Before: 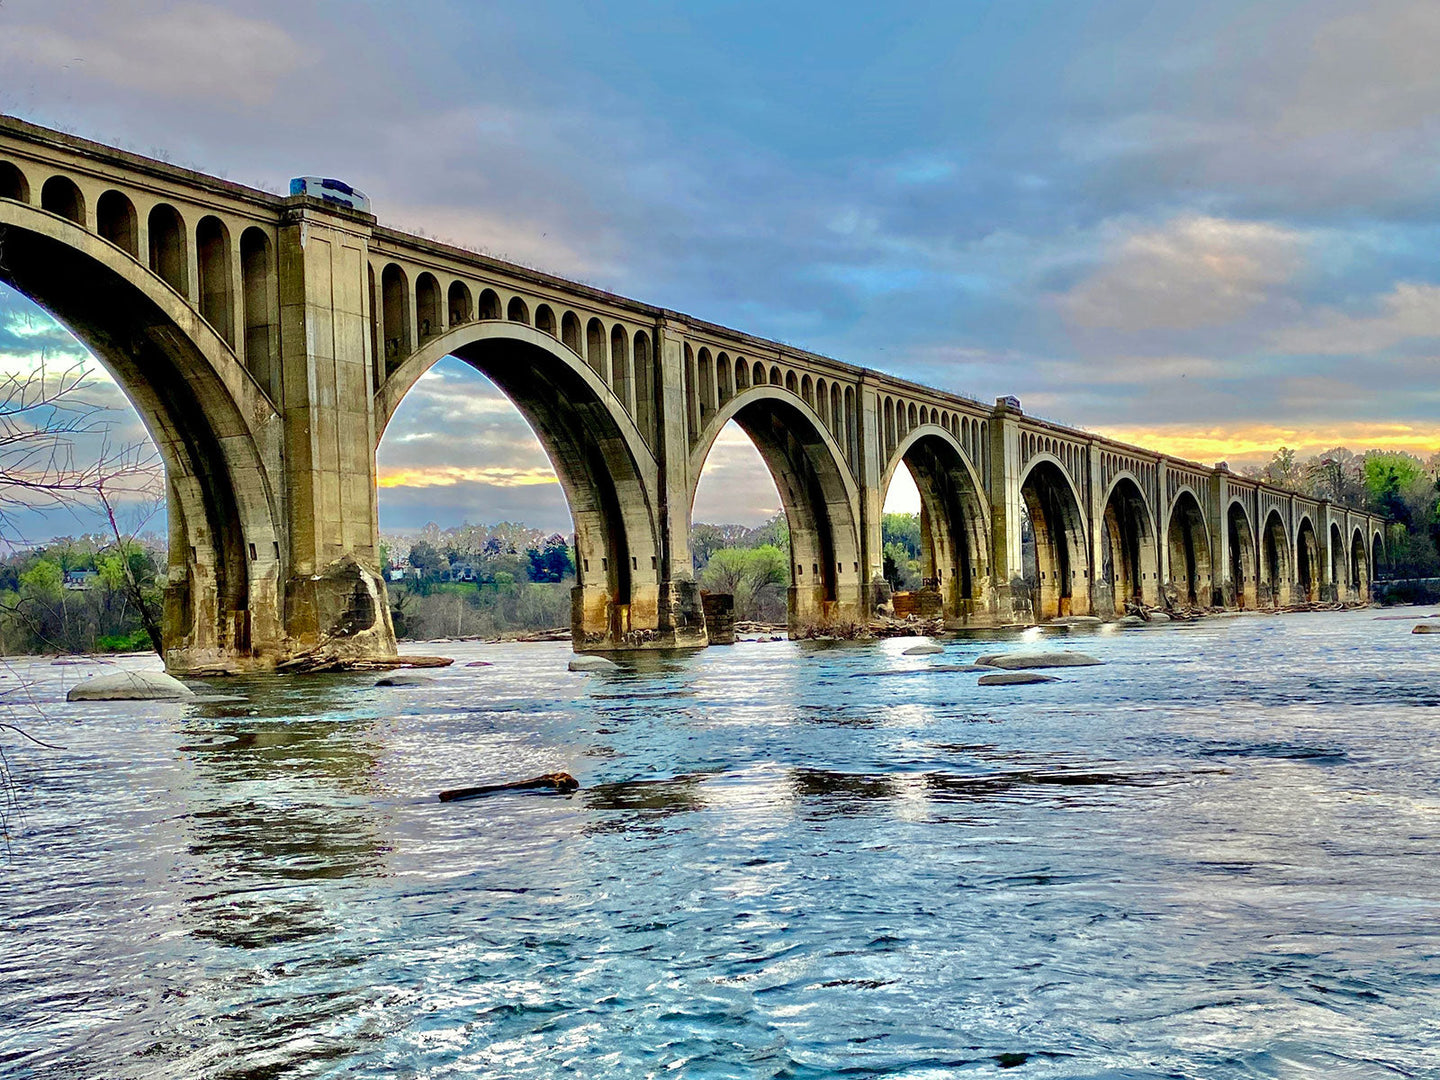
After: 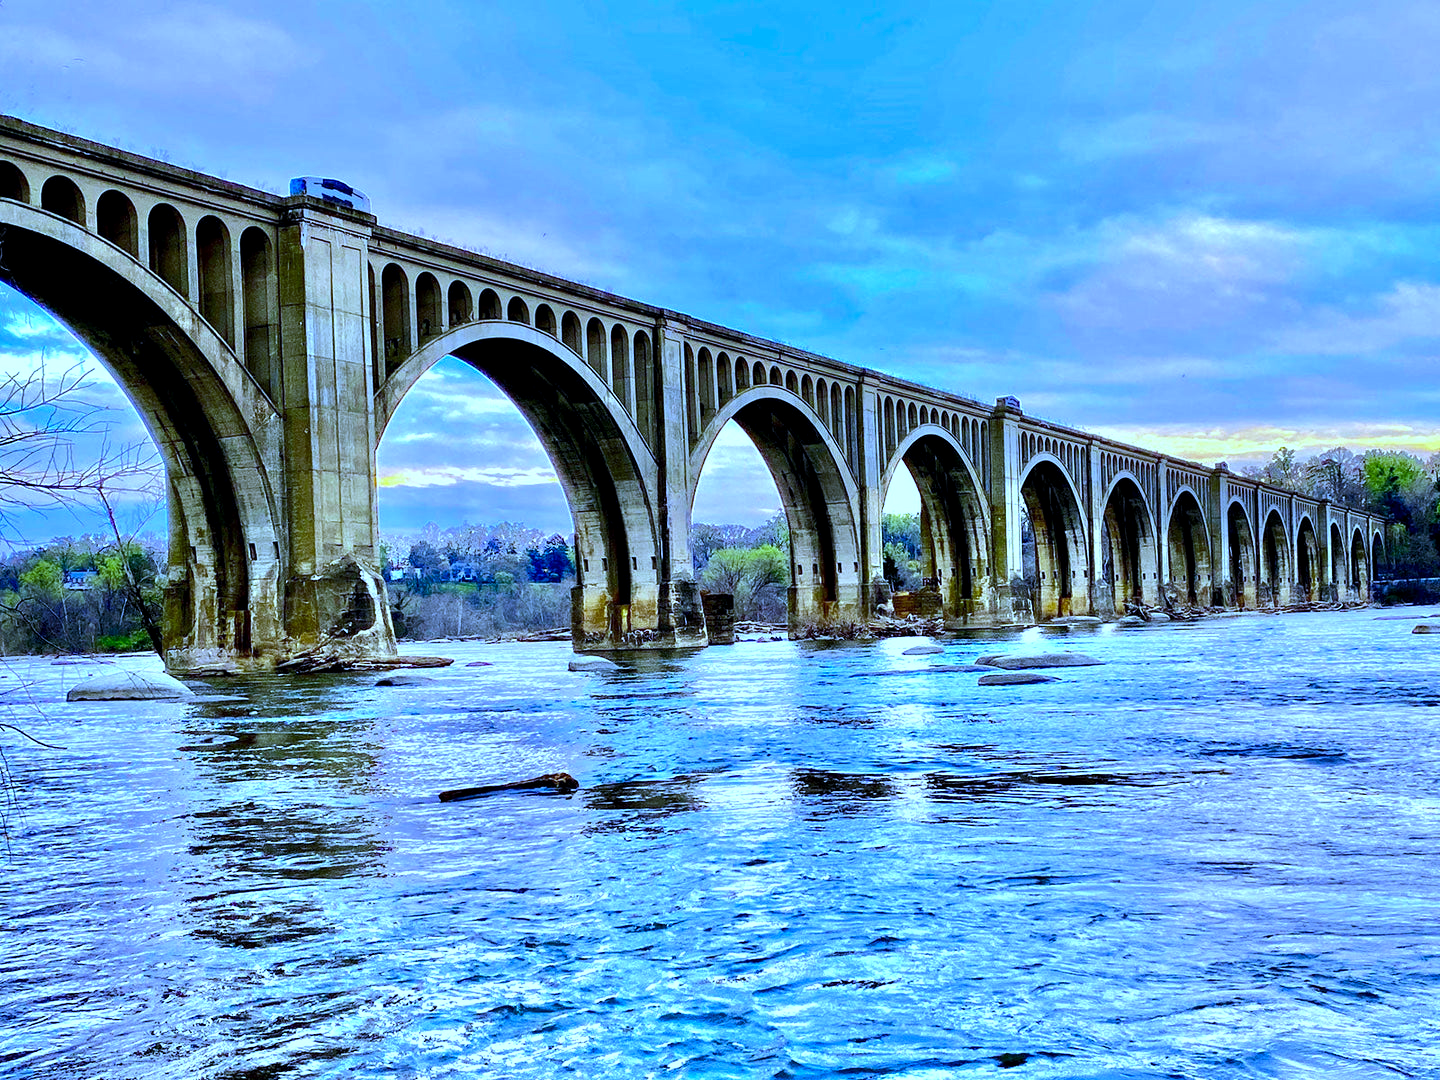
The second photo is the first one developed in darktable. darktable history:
tone equalizer: -8 EV -0.417 EV, -7 EV -0.389 EV, -6 EV -0.333 EV, -5 EV -0.222 EV, -3 EV 0.222 EV, -2 EV 0.333 EV, -1 EV 0.389 EV, +0 EV 0.417 EV, edges refinement/feathering 500, mask exposure compensation -1.57 EV, preserve details no
white balance: red 0.766, blue 1.537
contrast brightness saturation: saturation 0.1
local contrast: highlights 100%, shadows 100%, detail 120%, midtone range 0.2
